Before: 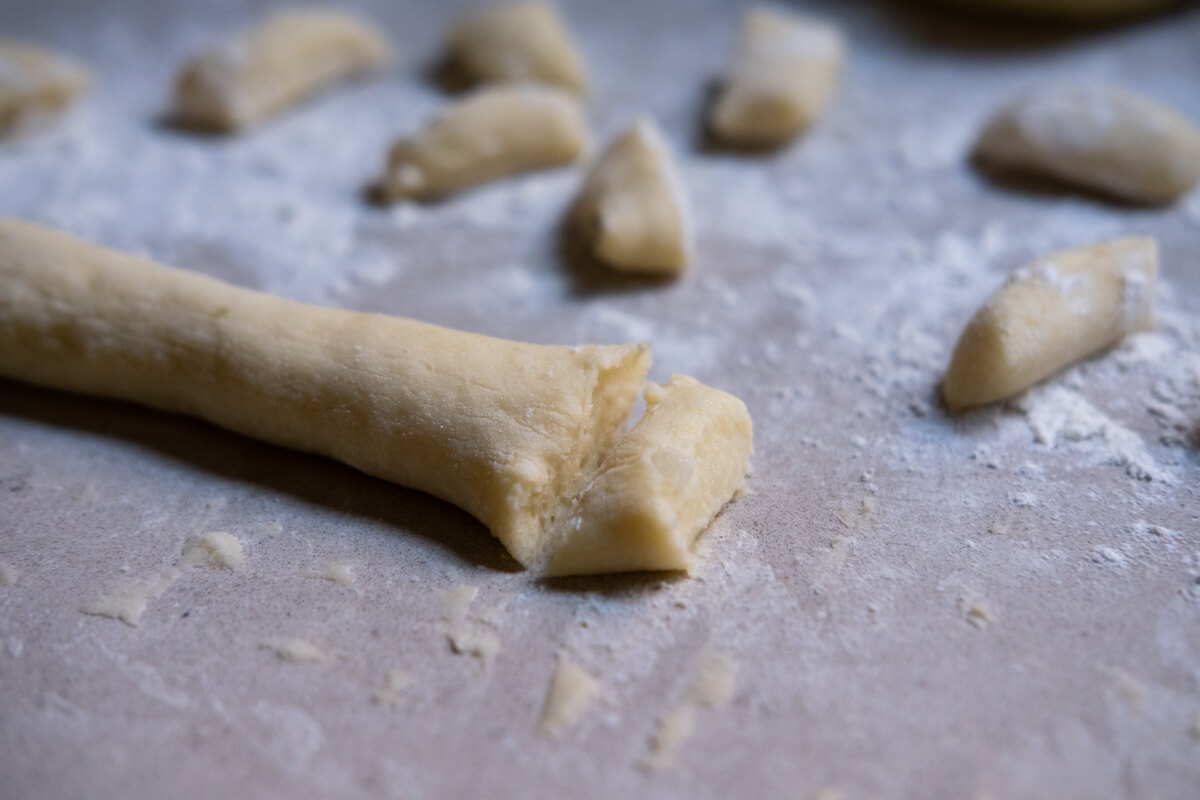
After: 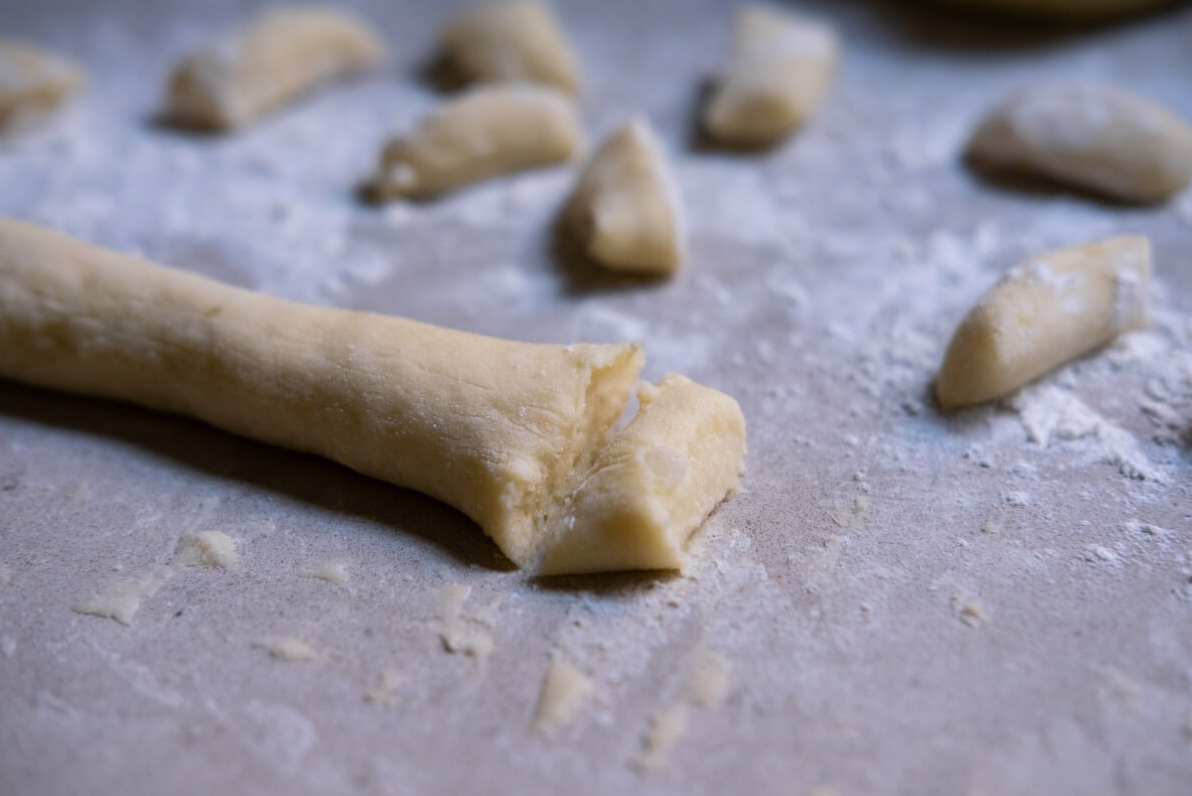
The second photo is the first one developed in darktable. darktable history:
crop and rotate: left 0.614%, top 0.179%, bottom 0.309%
white balance: red 1.009, blue 1.027
